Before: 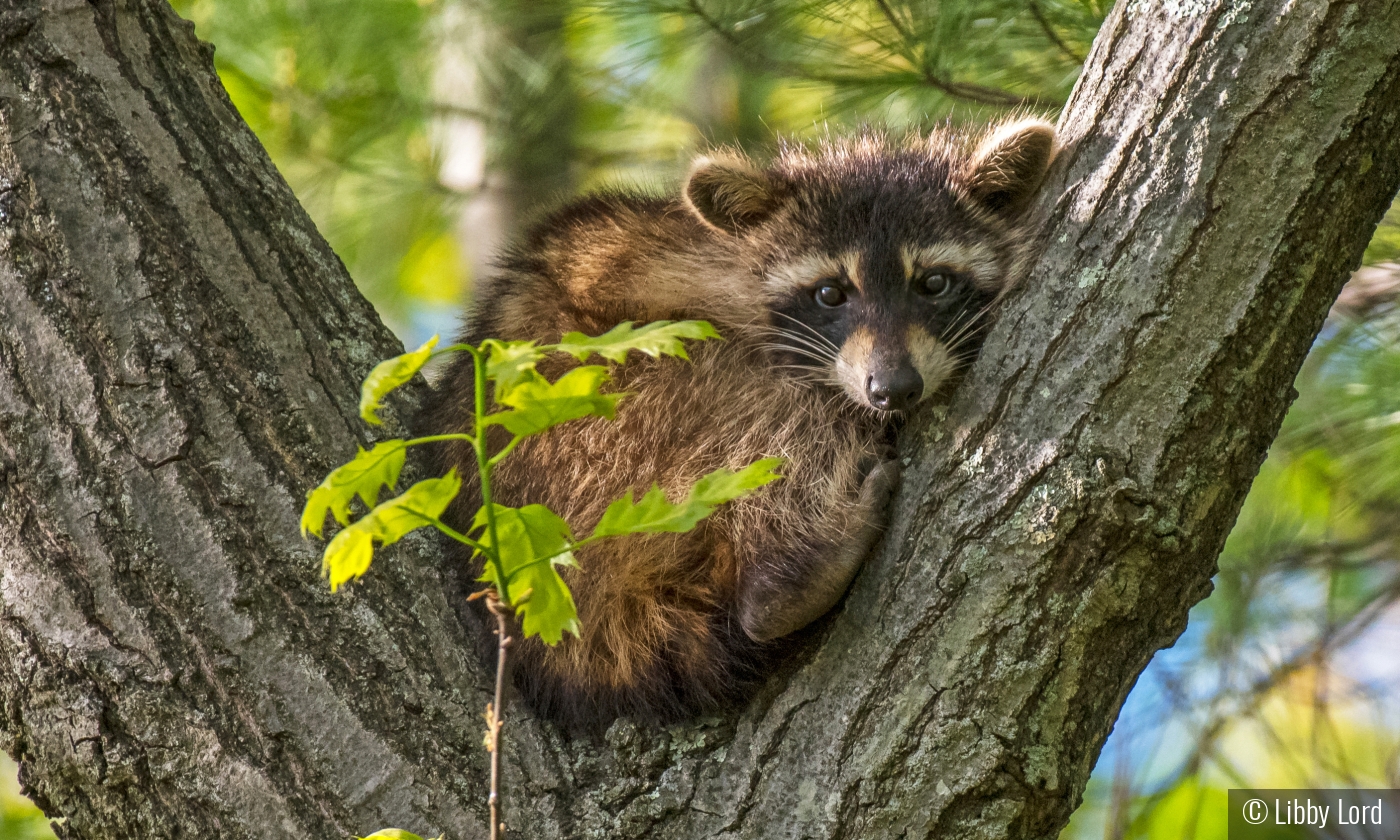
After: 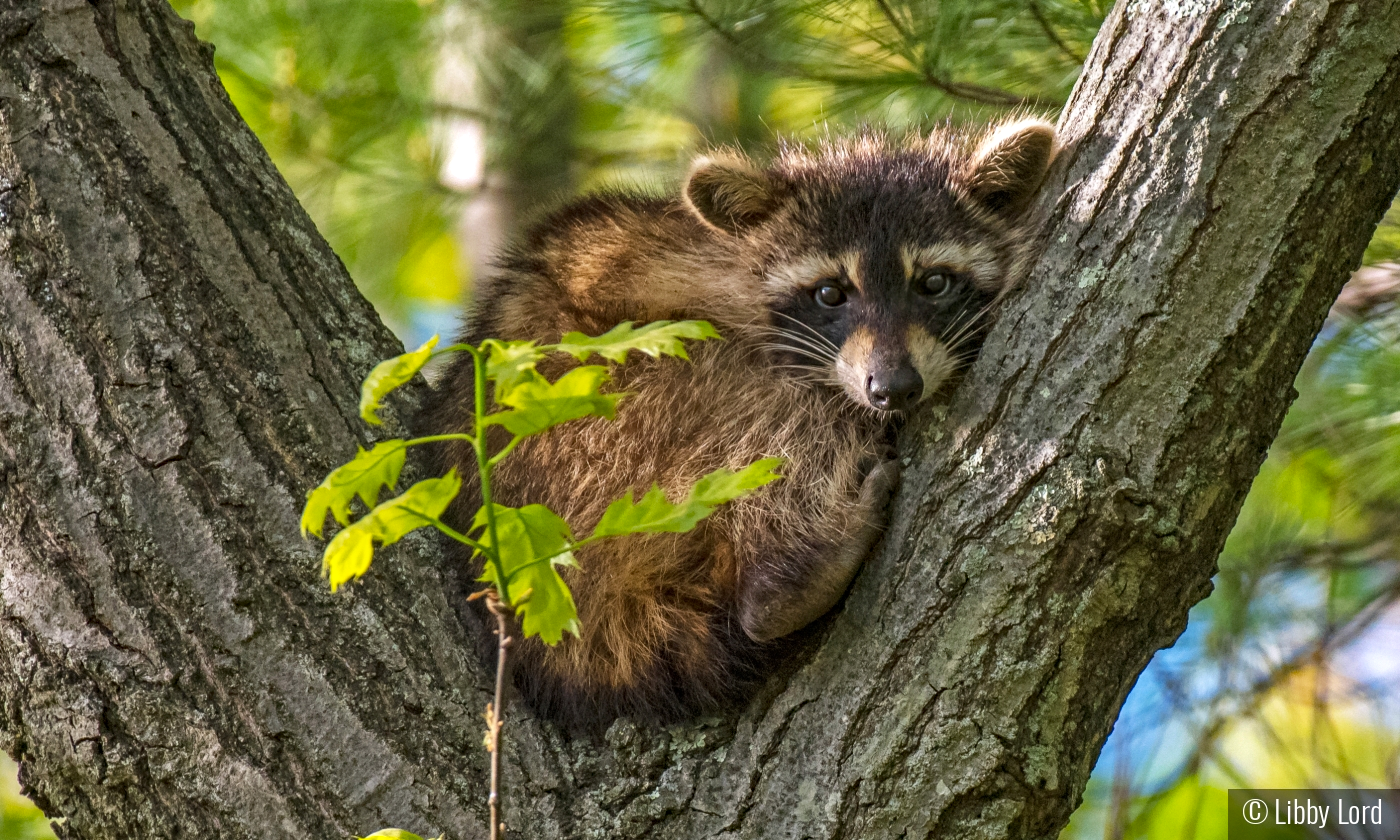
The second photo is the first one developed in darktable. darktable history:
haze removal: strength 0.291, distance 0.255, compatibility mode true, adaptive false
